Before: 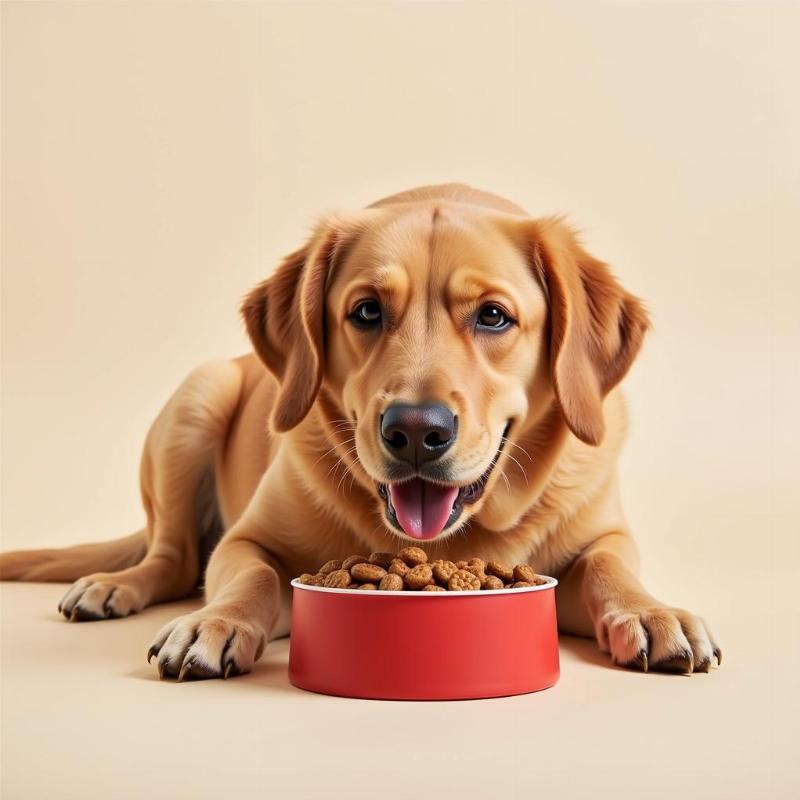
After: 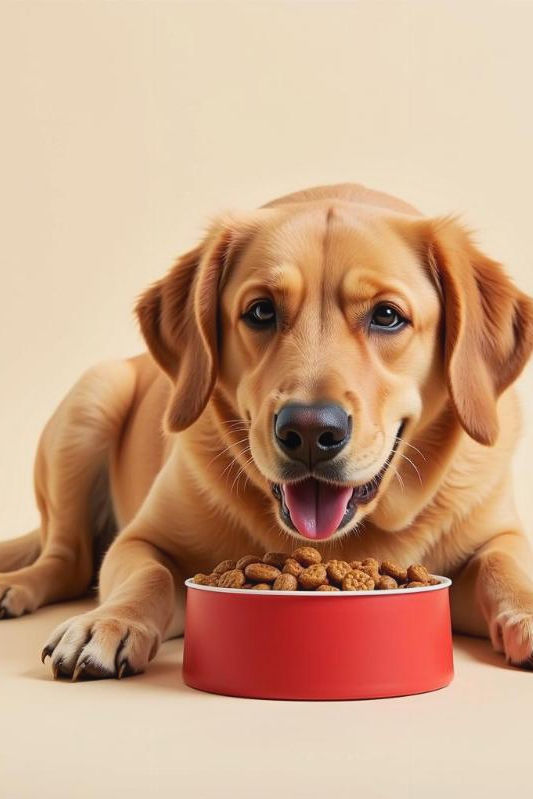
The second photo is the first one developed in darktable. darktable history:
crop and rotate: left 13.409%, right 19.924%
contrast equalizer: y [[0.5, 0.488, 0.462, 0.461, 0.491, 0.5], [0.5 ×6], [0.5 ×6], [0 ×6], [0 ×6]]
